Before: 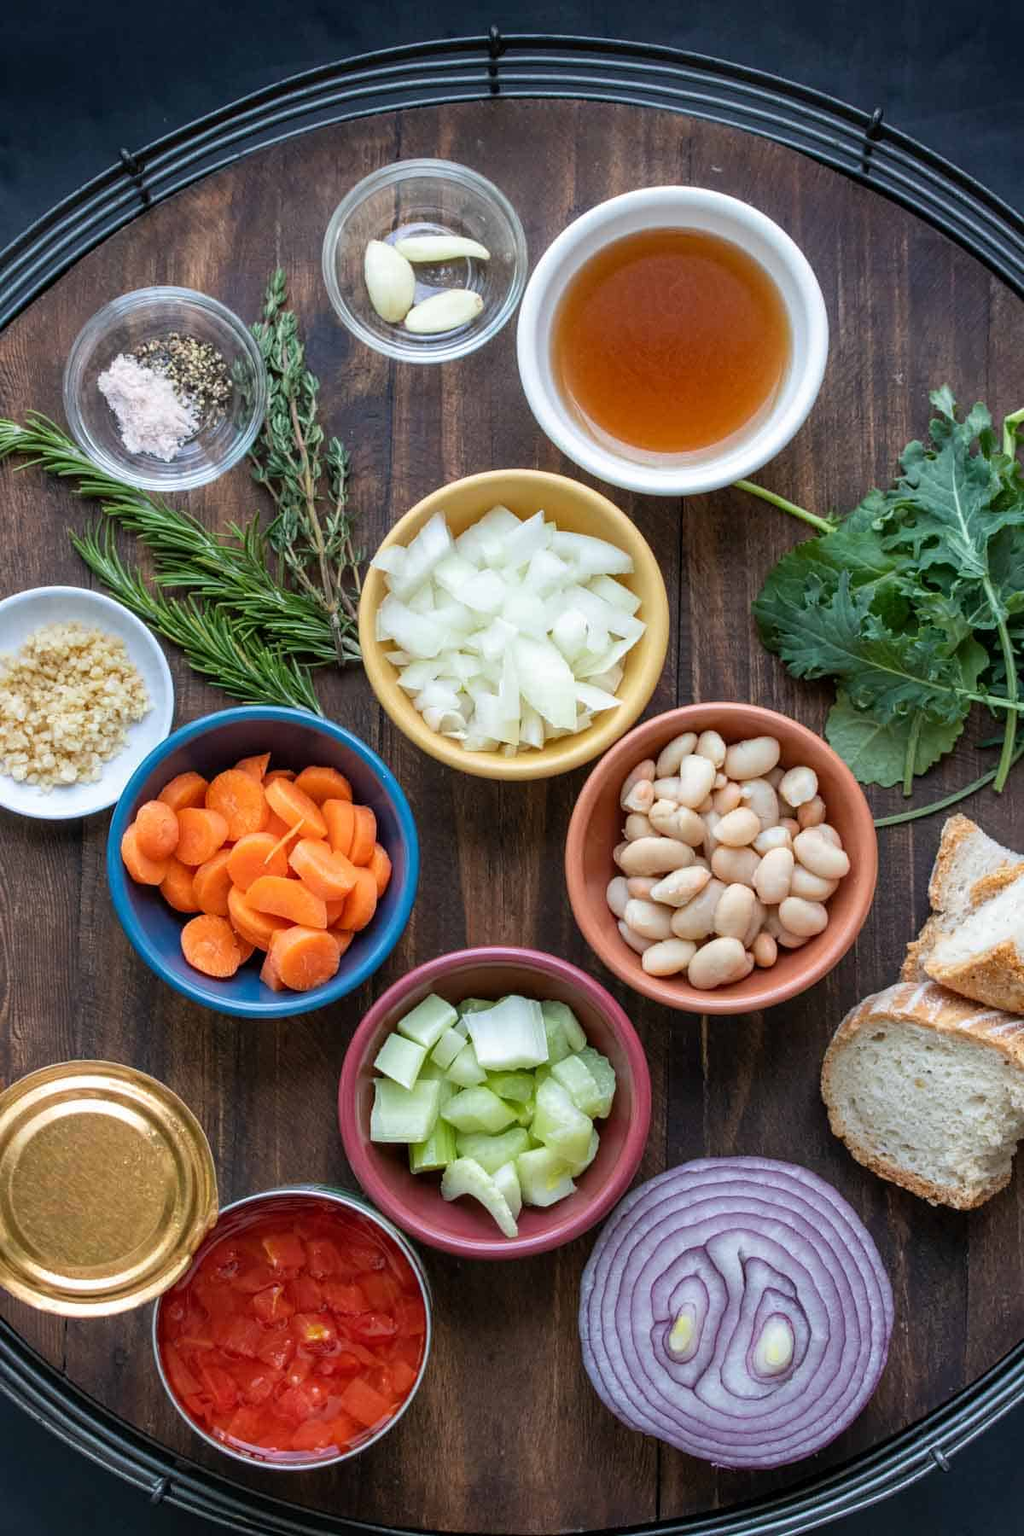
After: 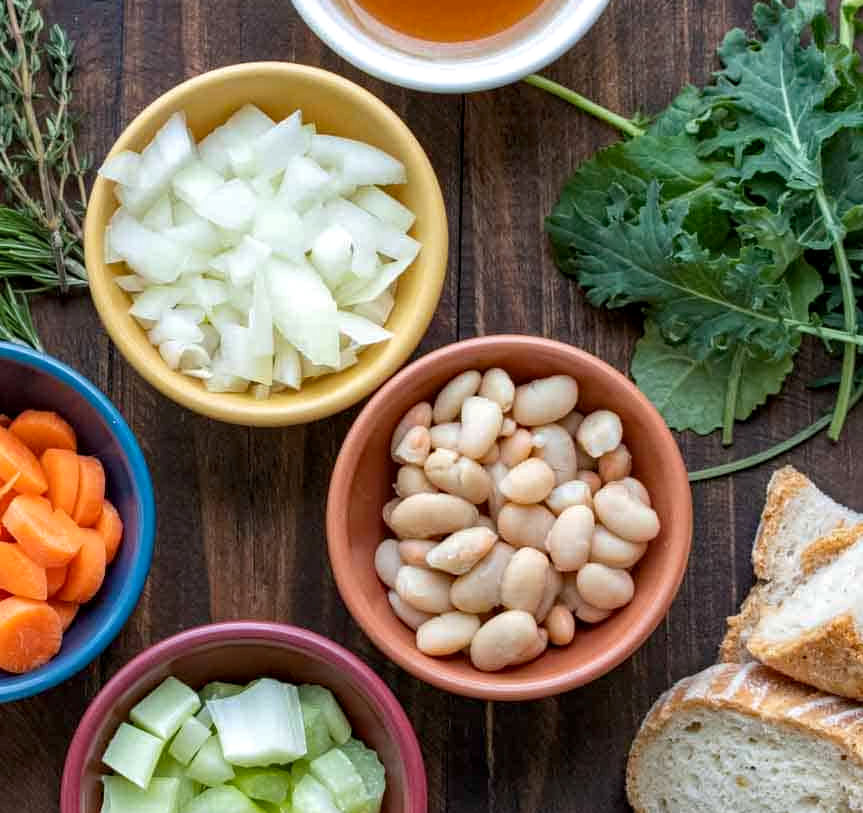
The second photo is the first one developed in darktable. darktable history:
crop and rotate: left 28.019%, top 27.116%, bottom 27.7%
local contrast: highlights 104%, shadows 102%, detail 119%, midtone range 0.2
tone equalizer: on, module defaults
haze removal: compatibility mode true, adaptive false
